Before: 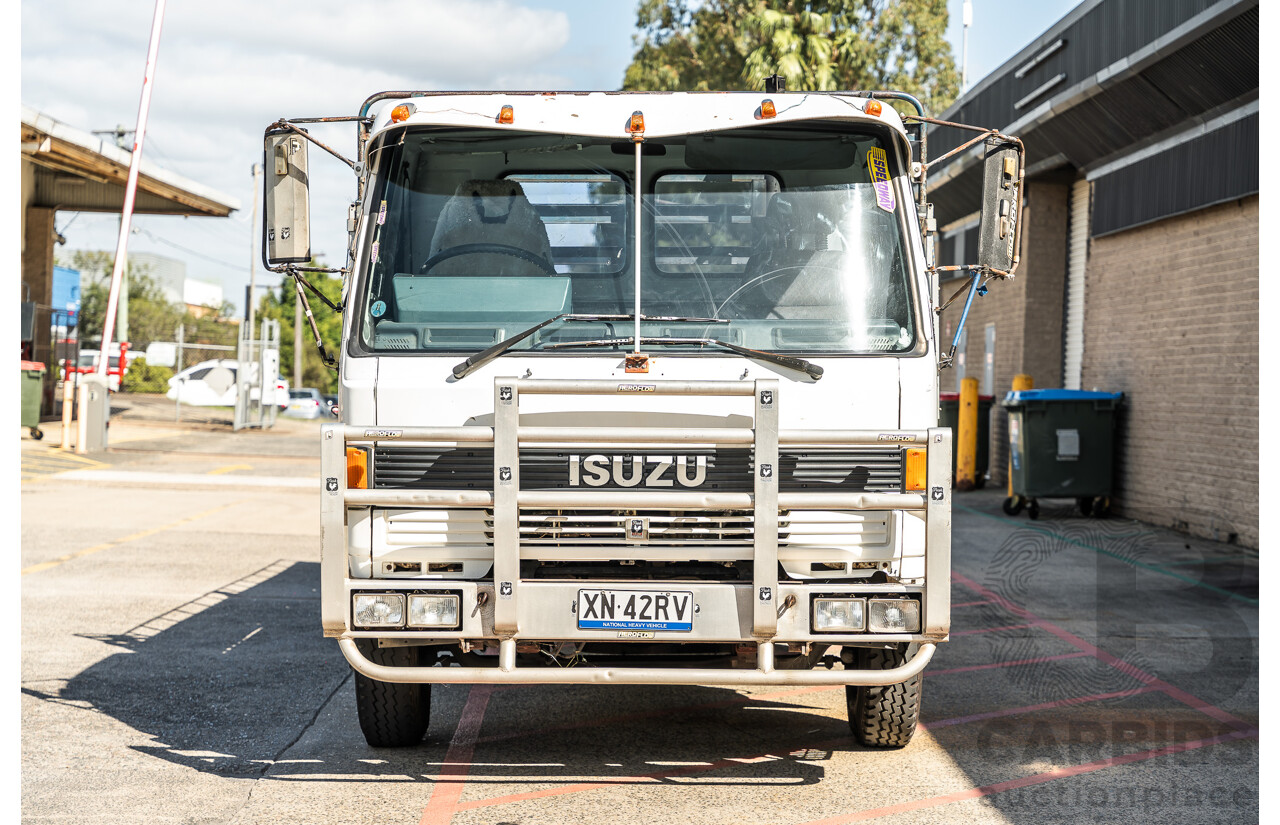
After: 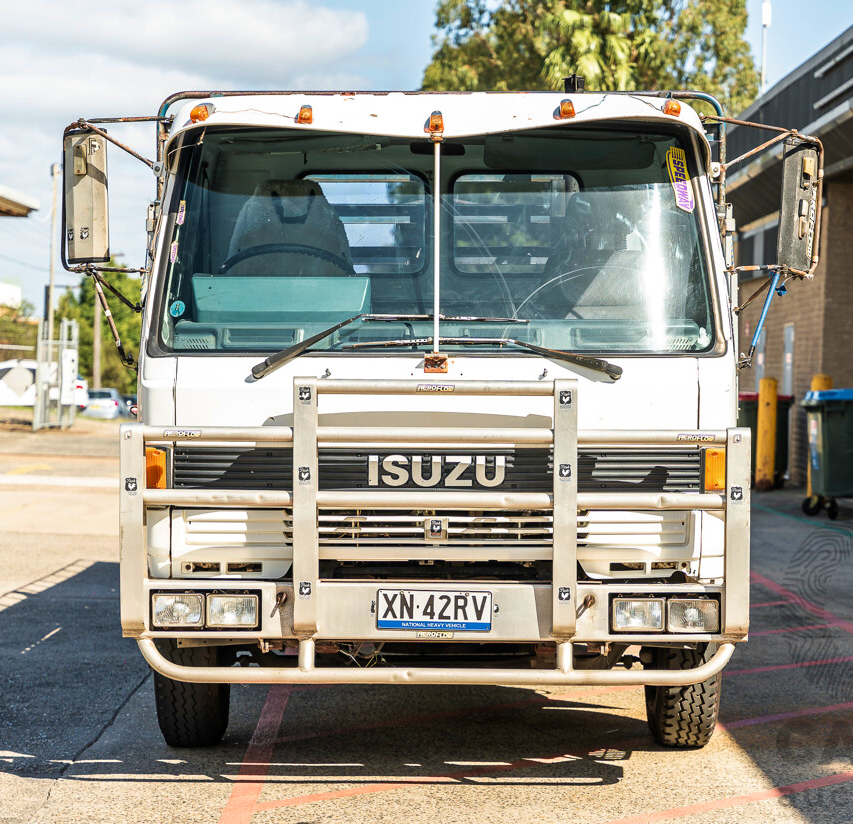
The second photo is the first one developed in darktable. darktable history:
base curve: curves: ch0 [(0, 0) (0.303, 0.277) (1, 1)]
velvia: strength 45%
crop and rotate: left 15.754%, right 17.579%
